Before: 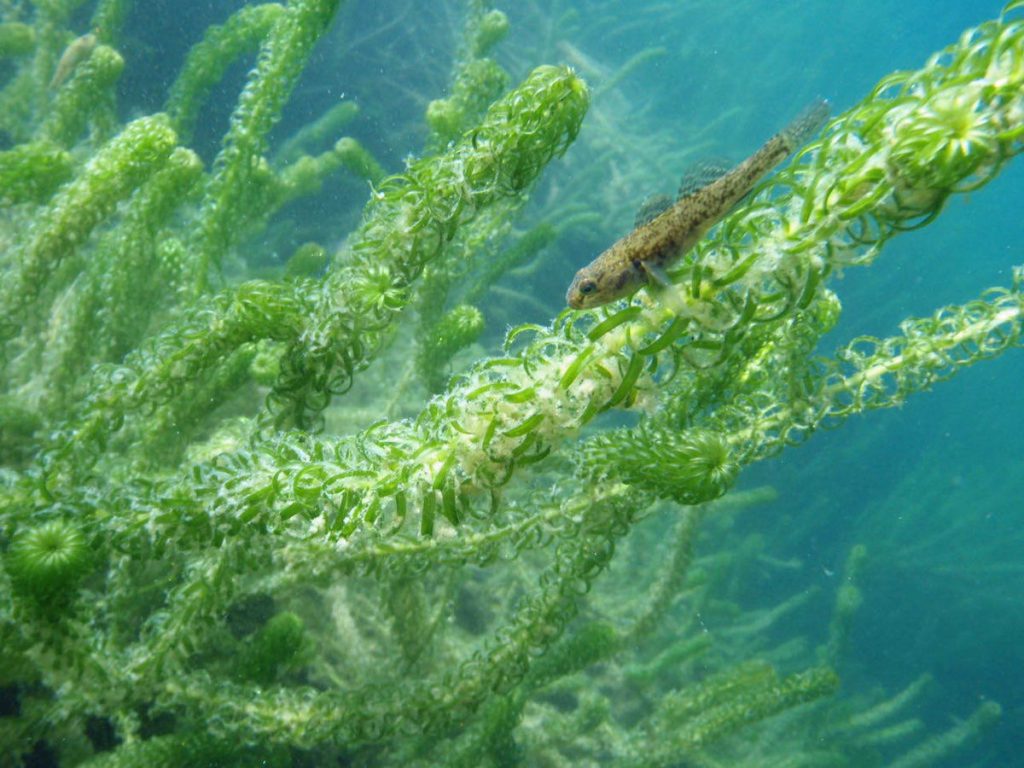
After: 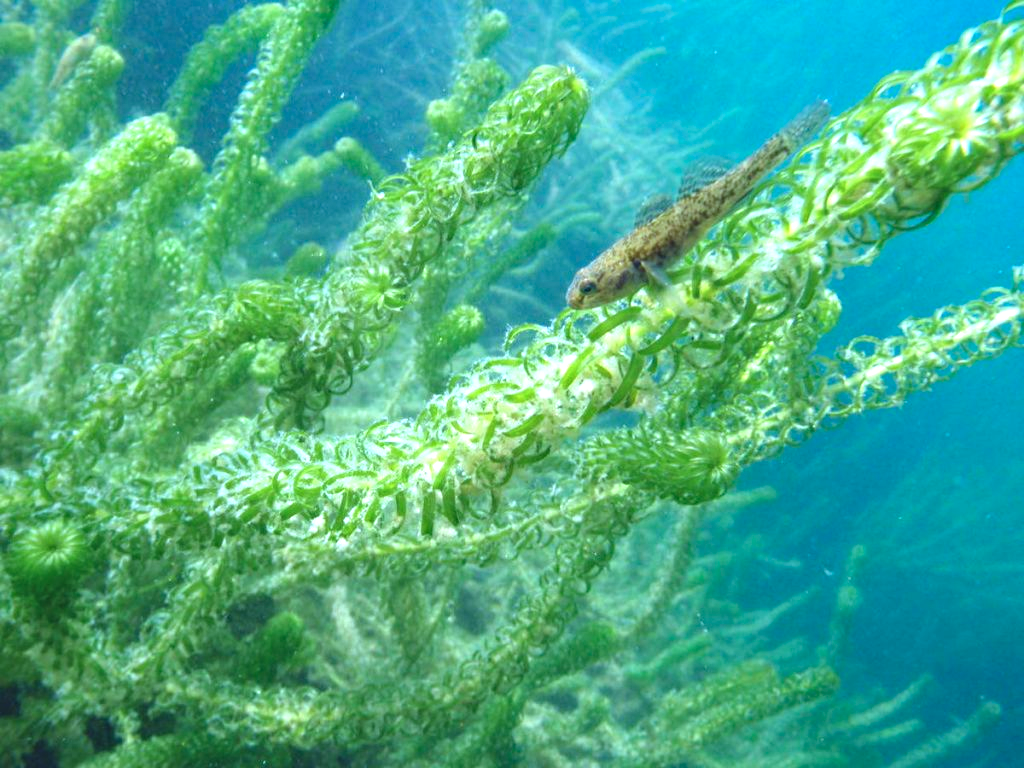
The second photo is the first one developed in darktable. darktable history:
color calibration: x 0.37, y 0.382, temperature 4317.63 K
haze removal: compatibility mode true, adaptive false
exposure: black level correction -0.005, exposure 0.613 EV, compensate exposure bias true, compensate highlight preservation false
